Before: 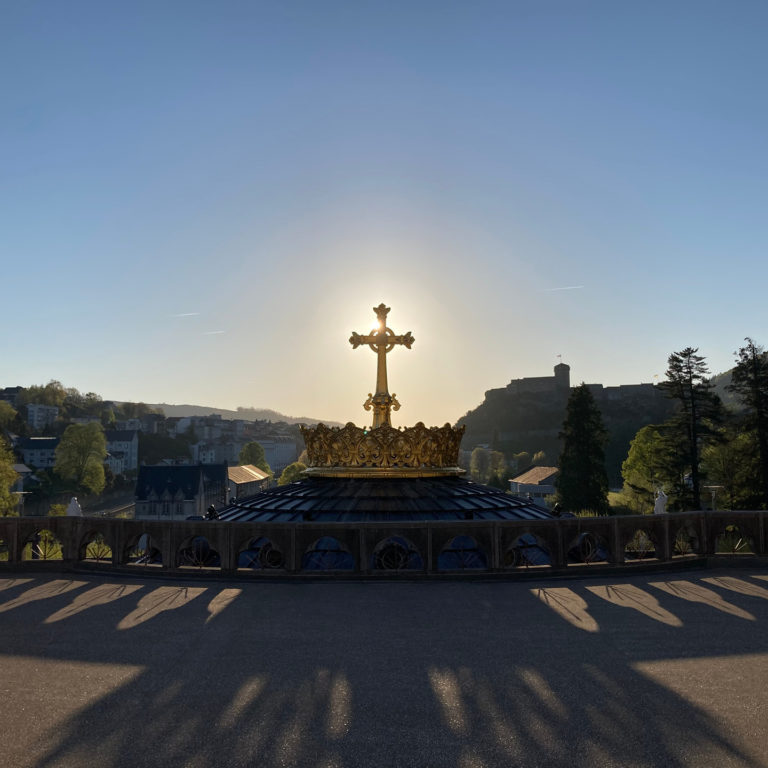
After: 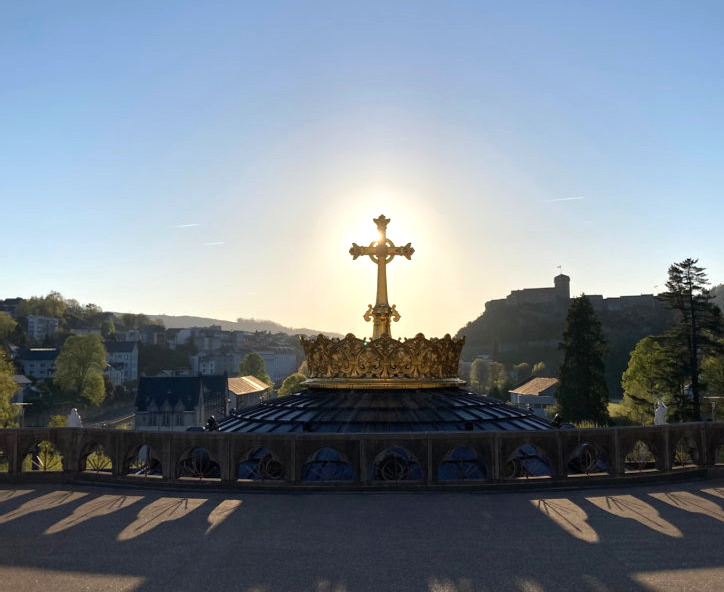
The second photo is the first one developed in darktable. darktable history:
crop and rotate: angle 0.03°, top 11.643%, right 5.651%, bottom 11.189%
exposure: black level correction 0, exposure 0.5 EV, compensate exposure bias true, compensate highlight preservation false
